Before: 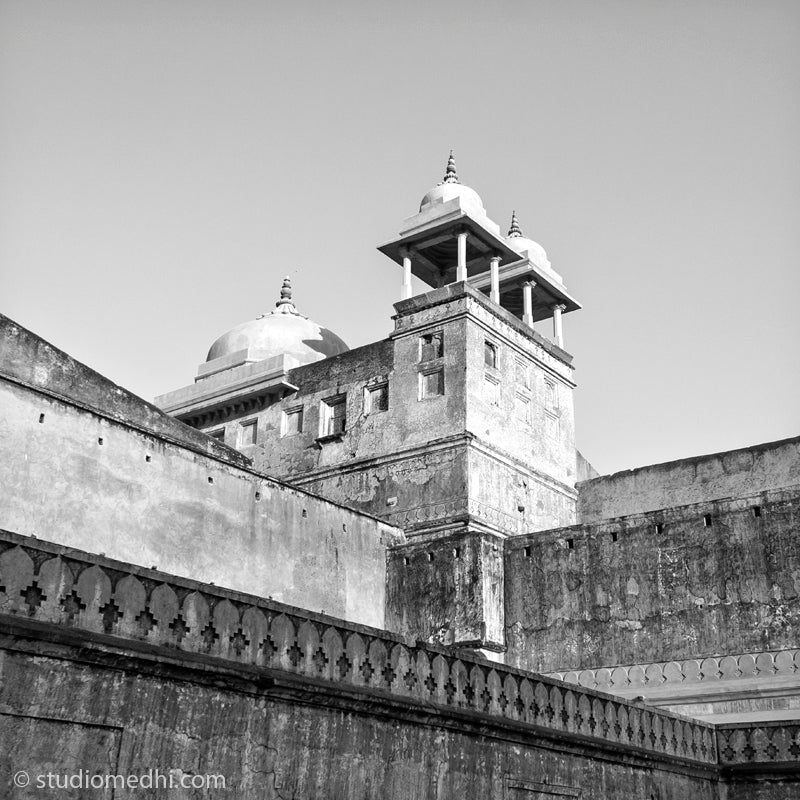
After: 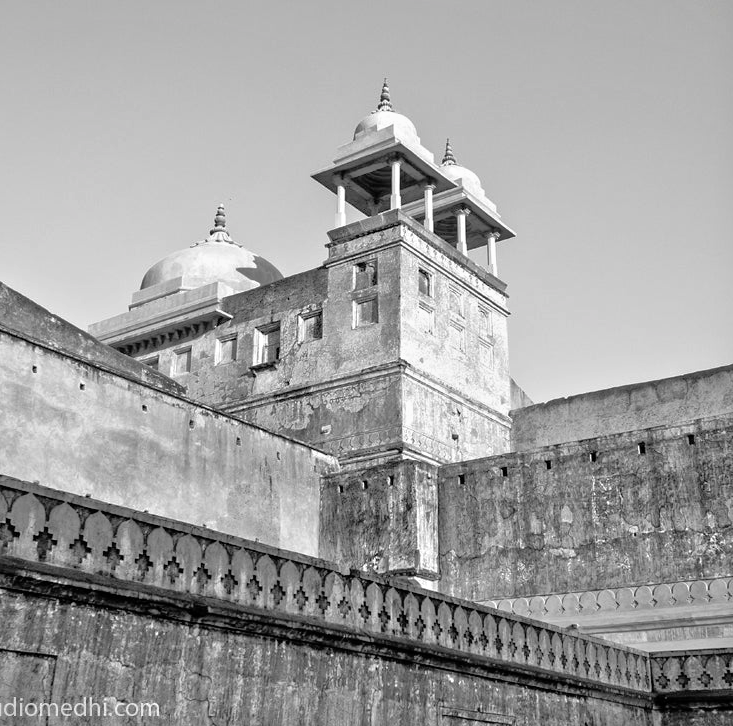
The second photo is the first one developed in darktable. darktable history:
tone equalizer: -7 EV 0.15 EV, -6 EV 0.6 EV, -5 EV 1.15 EV, -4 EV 1.33 EV, -3 EV 1.15 EV, -2 EV 0.6 EV, -1 EV 0.15 EV, mask exposure compensation -0.5 EV
shadows and highlights: shadows -20, white point adjustment -2, highlights -35
crop and rotate: left 8.262%, top 9.226%
color balance rgb: linear chroma grading › global chroma 15%, perceptual saturation grading › global saturation 30%
